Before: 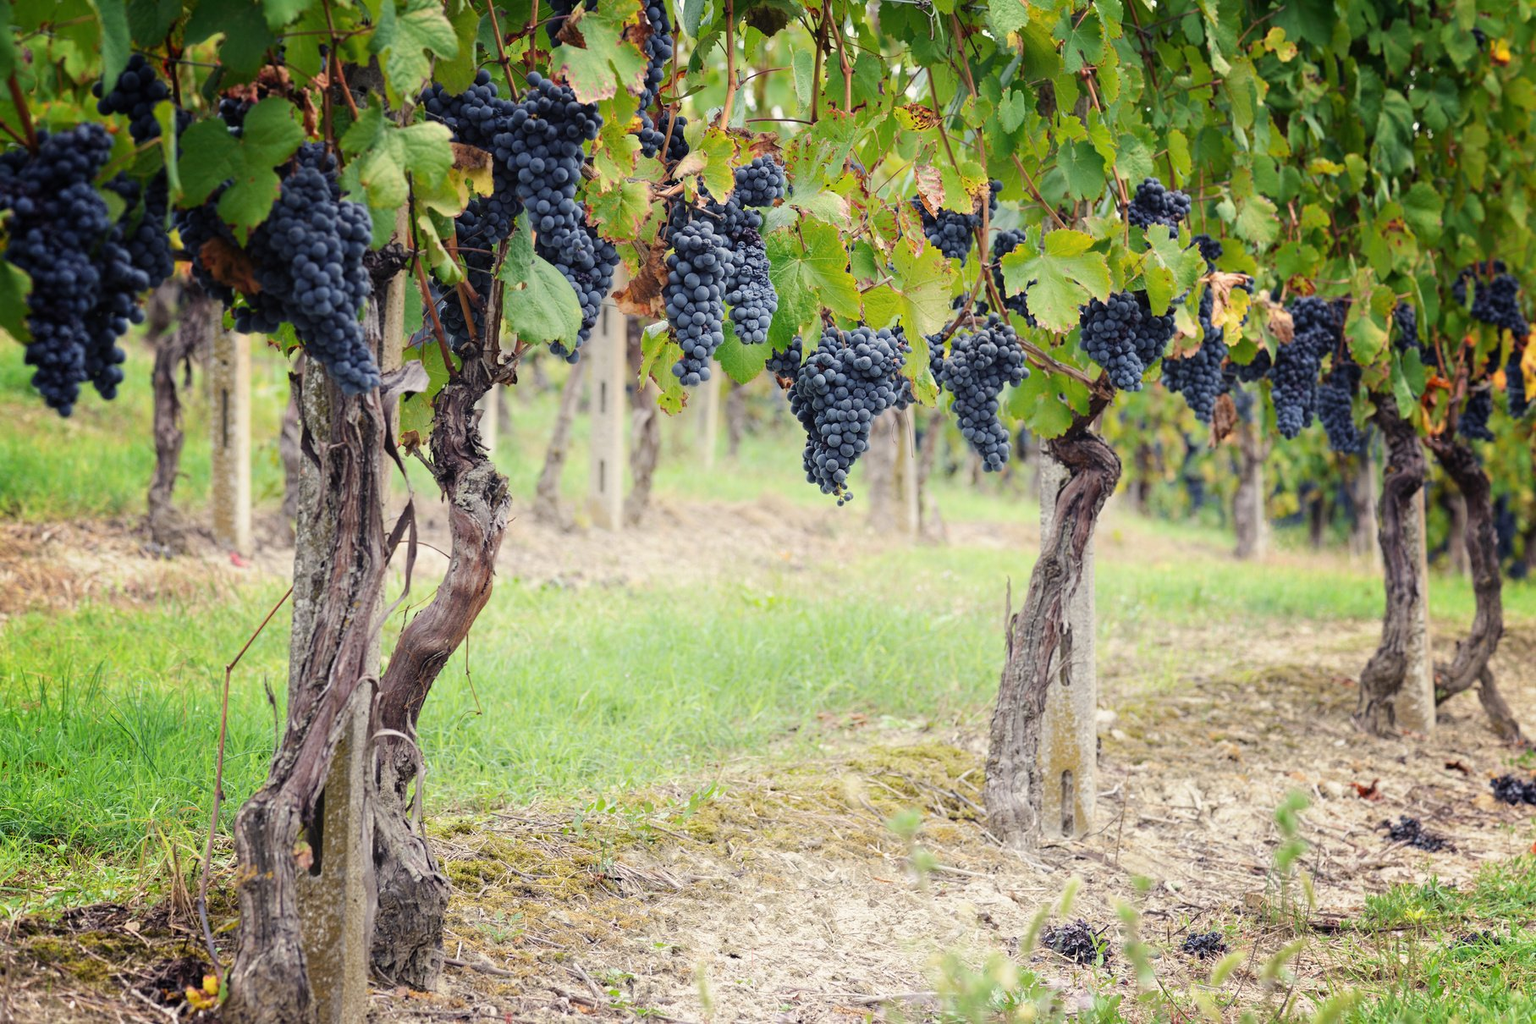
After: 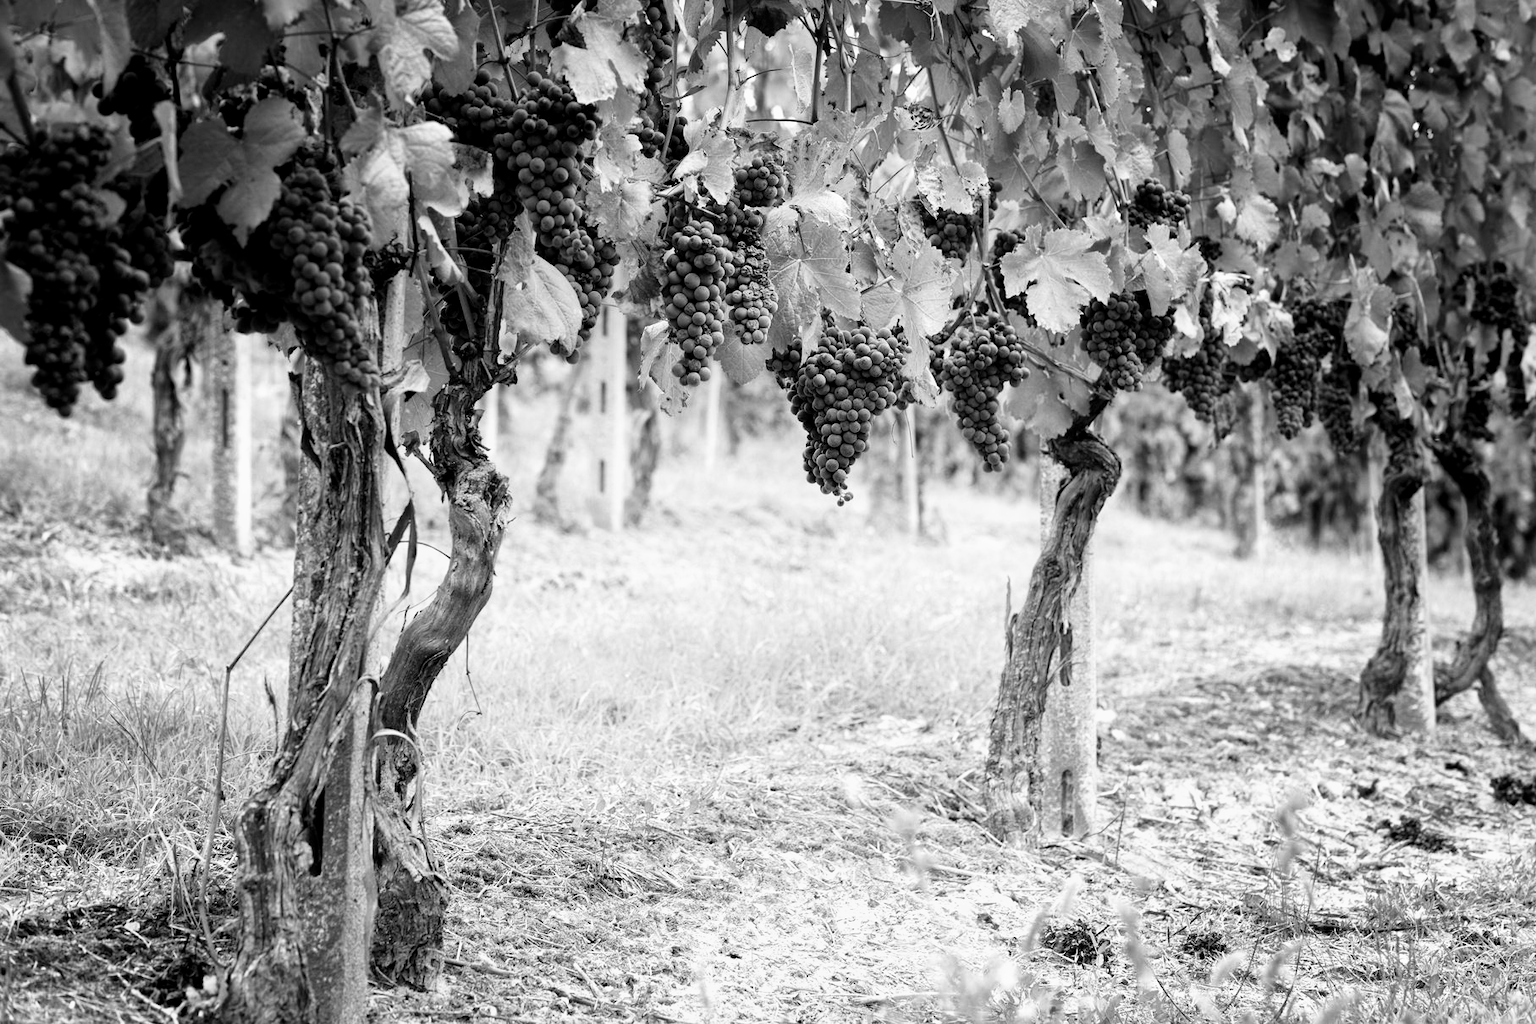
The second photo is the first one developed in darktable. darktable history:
monochrome: a -35.87, b 49.73, size 1.7
velvia: on, module defaults
filmic rgb: white relative exposure 2.34 EV, hardness 6.59
local contrast: mode bilateral grid, contrast 20, coarseness 50, detail 132%, midtone range 0.2
